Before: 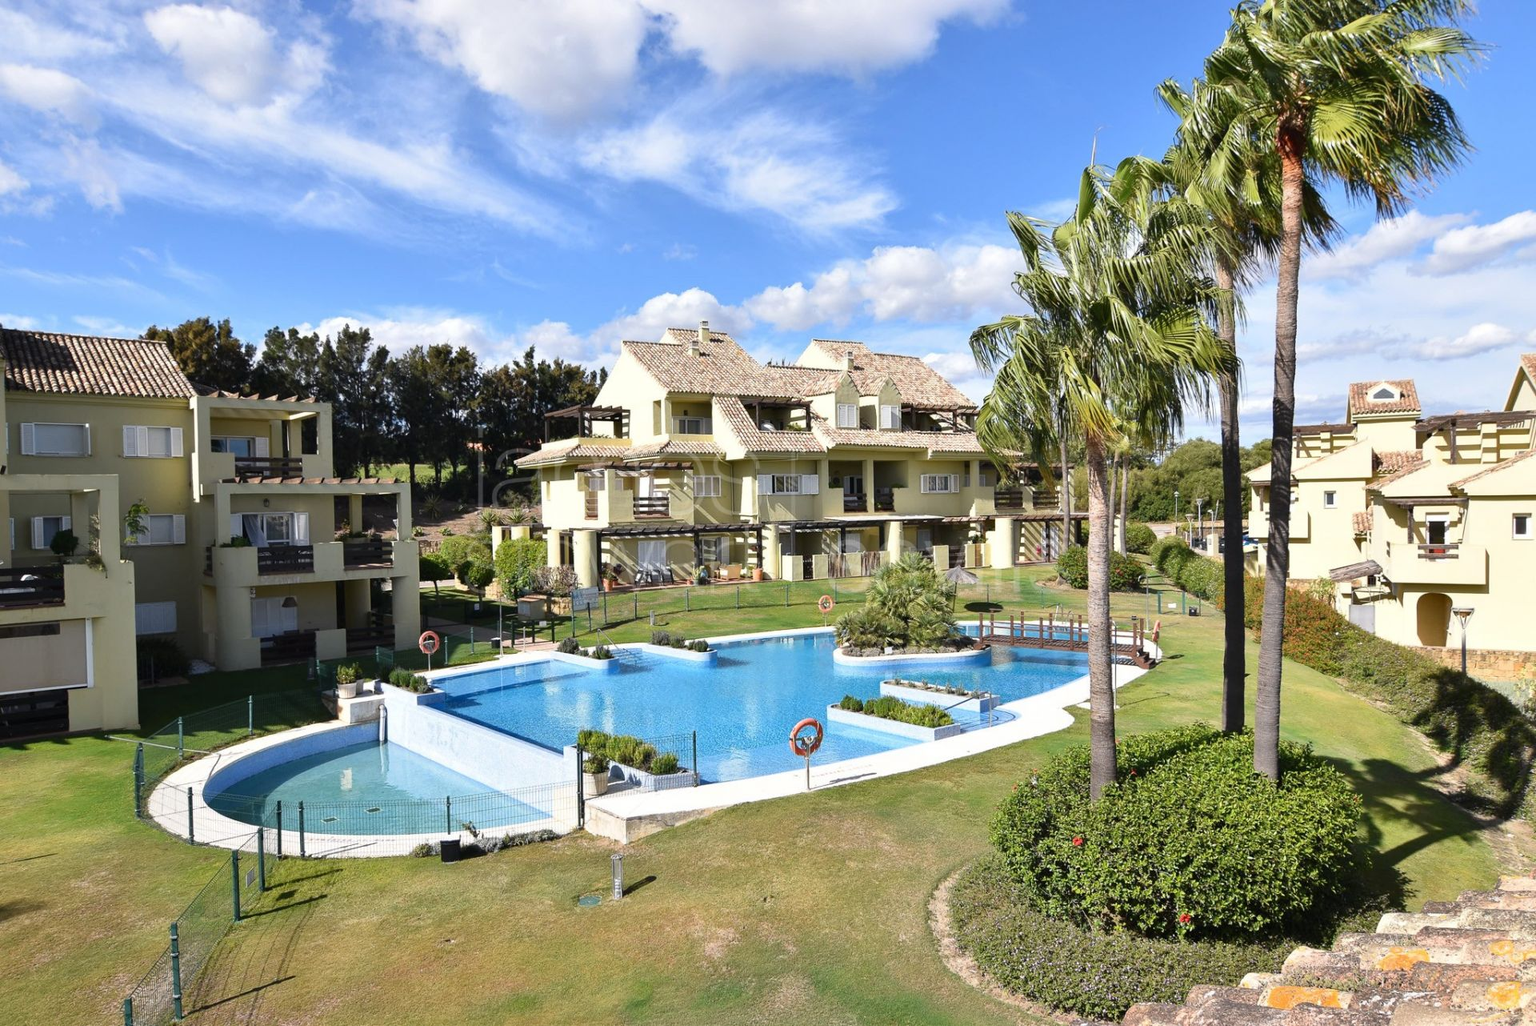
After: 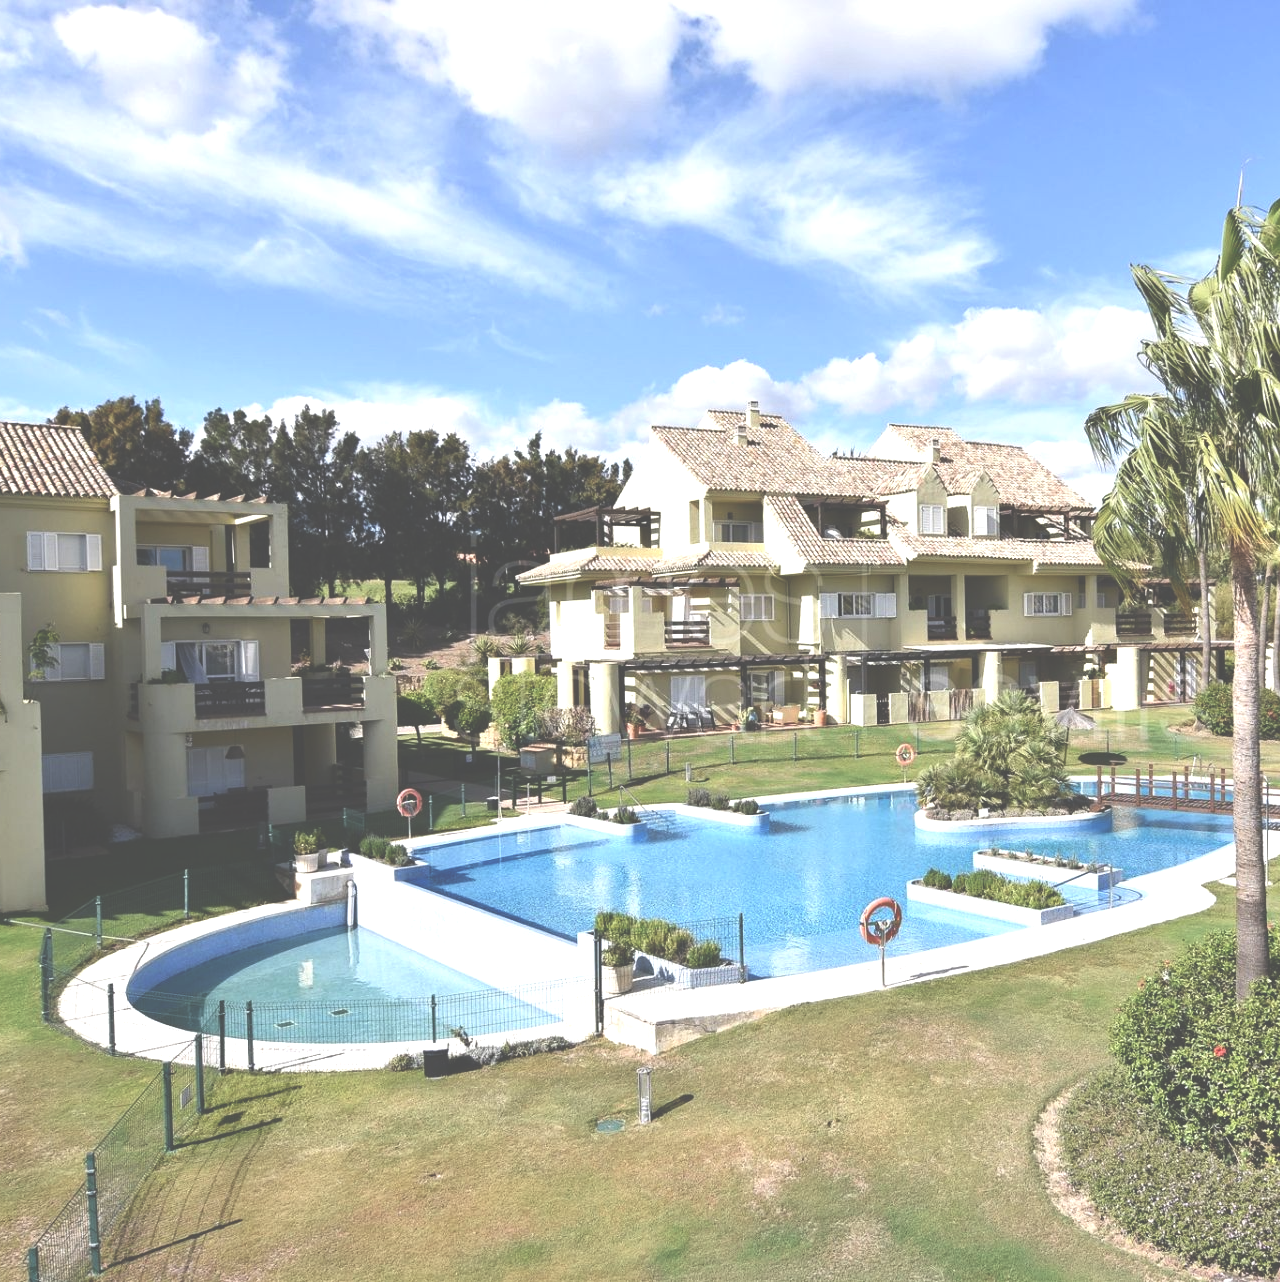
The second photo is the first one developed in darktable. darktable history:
color balance rgb: shadows lift › luminance -20%, power › hue 72.24°, highlights gain › luminance 15%, global offset › hue 171.6°, perceptual saturation grading › highlights -30%, perceptual saturation grading › shadows 20%, global vibrance 30%, contrast 10%
crop and rotate: left 6.617%, right 26.717%
exposure: black level correction -0.087, compensate highlight preservation false
